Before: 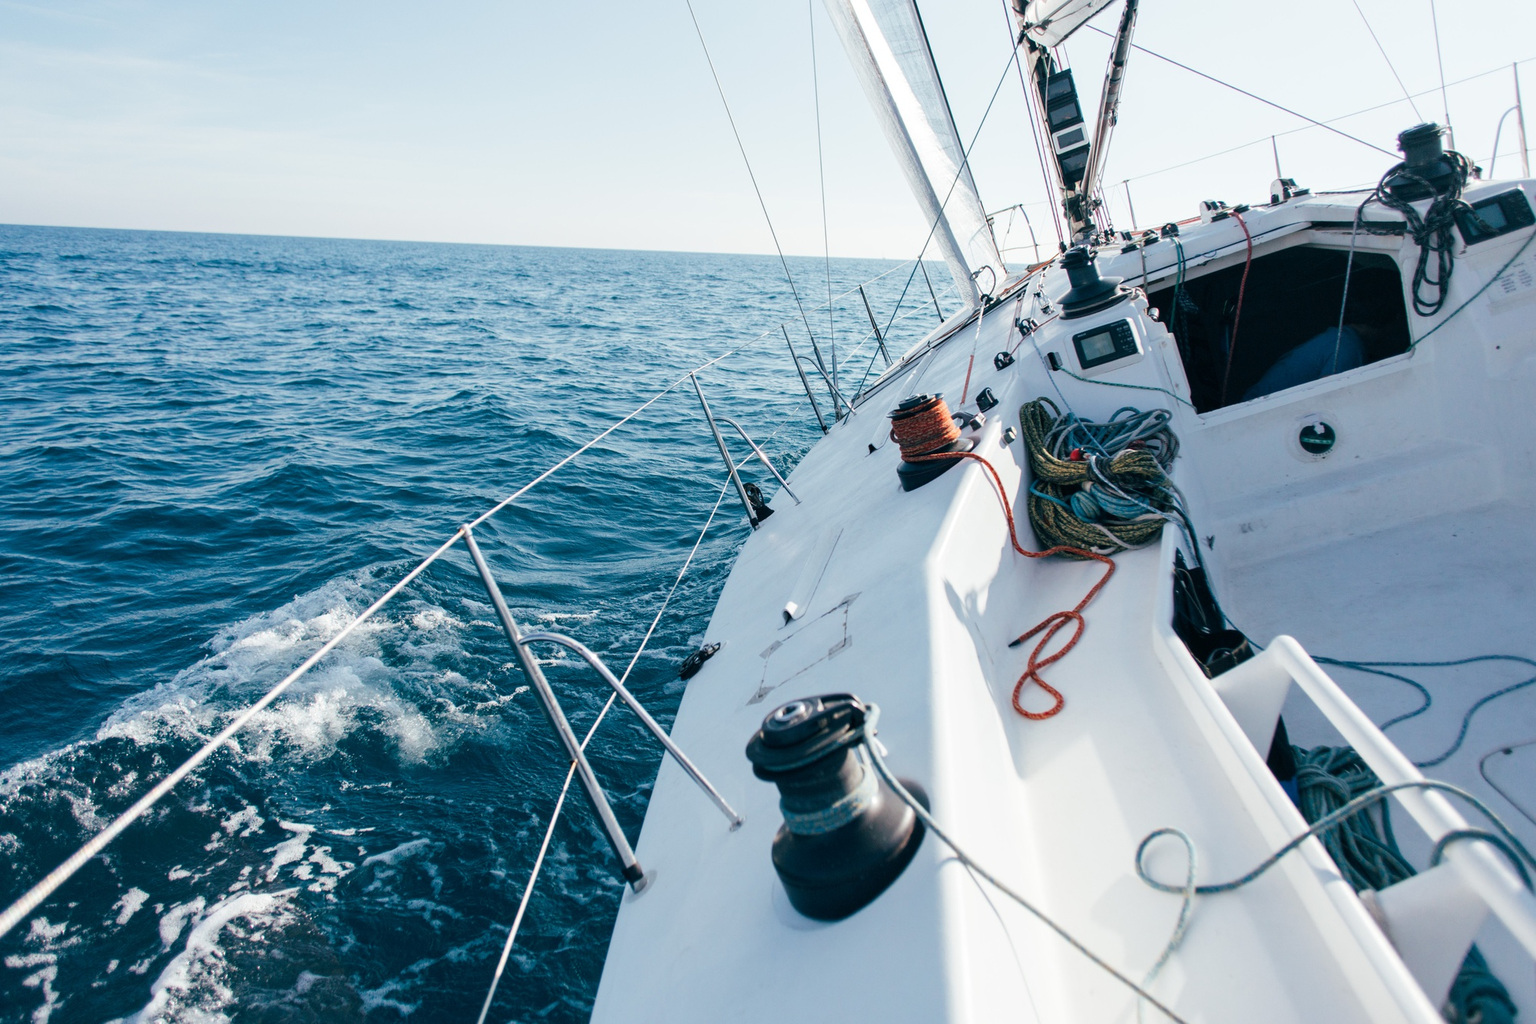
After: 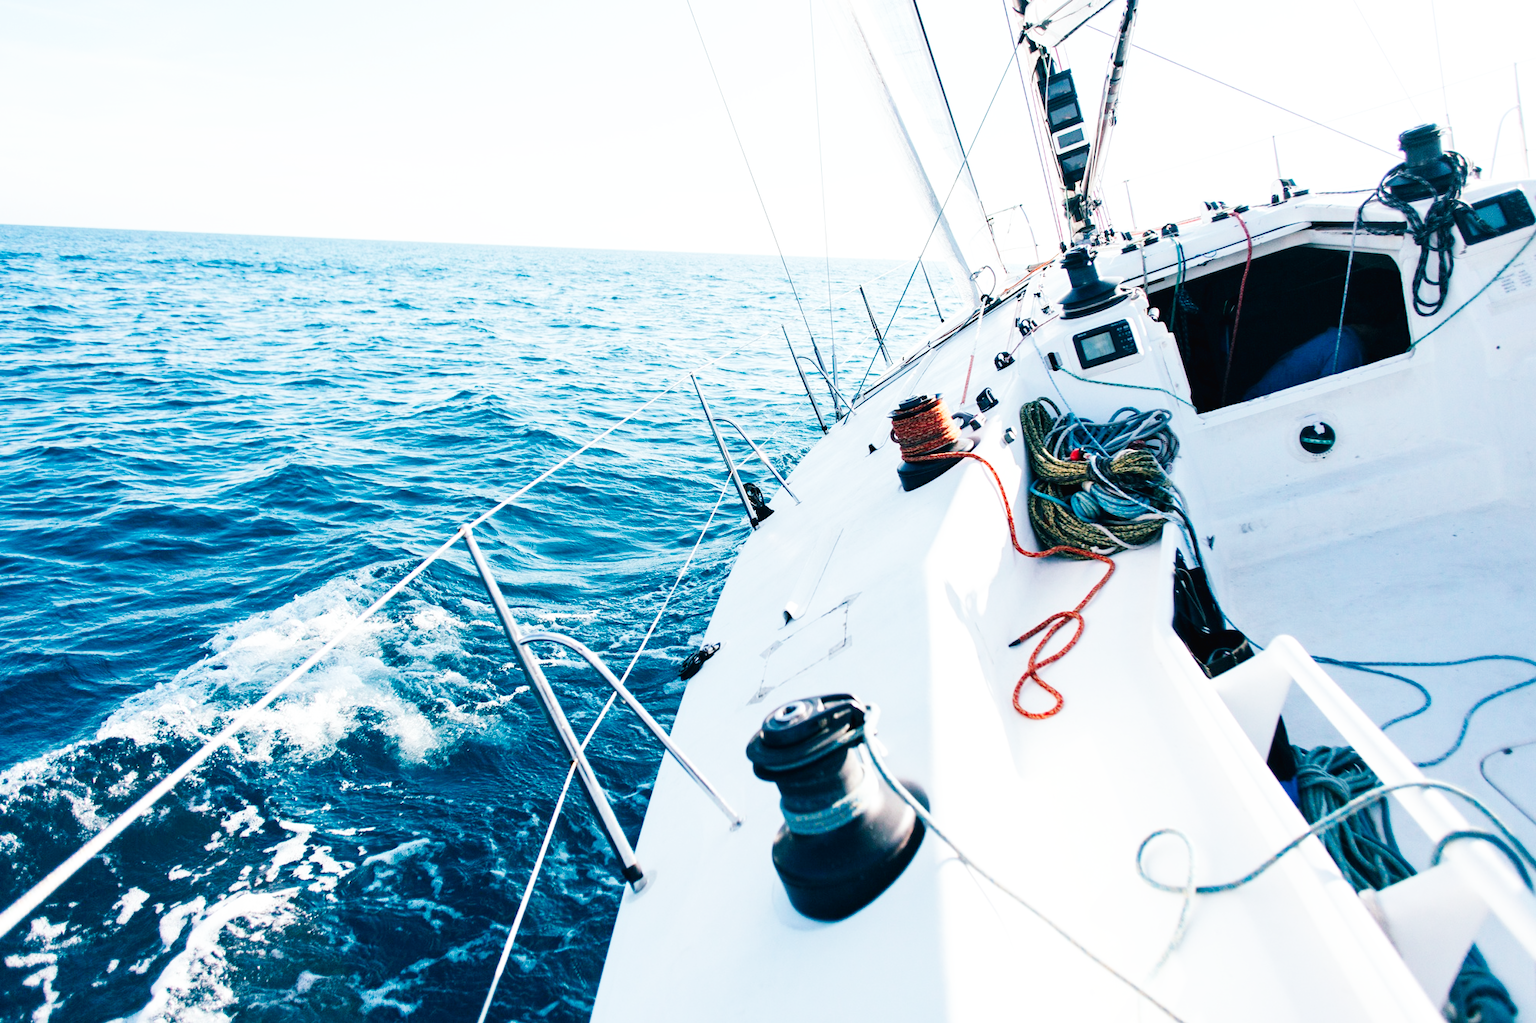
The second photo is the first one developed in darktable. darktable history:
exposure: compensate highlight preservation false
base curve: curves: ch0 [(0, 0.003) (0.001, 0.002) (0.006, 0.004) (0.02, 0.022) (0.048, 0.086) (0.094, 0.234) (0.162, 0.431) (0.258, 0.629) (0.385, 0.8) (0.548, 0.918) (0.751, 0.988) (1, 1)], preserve colors none
